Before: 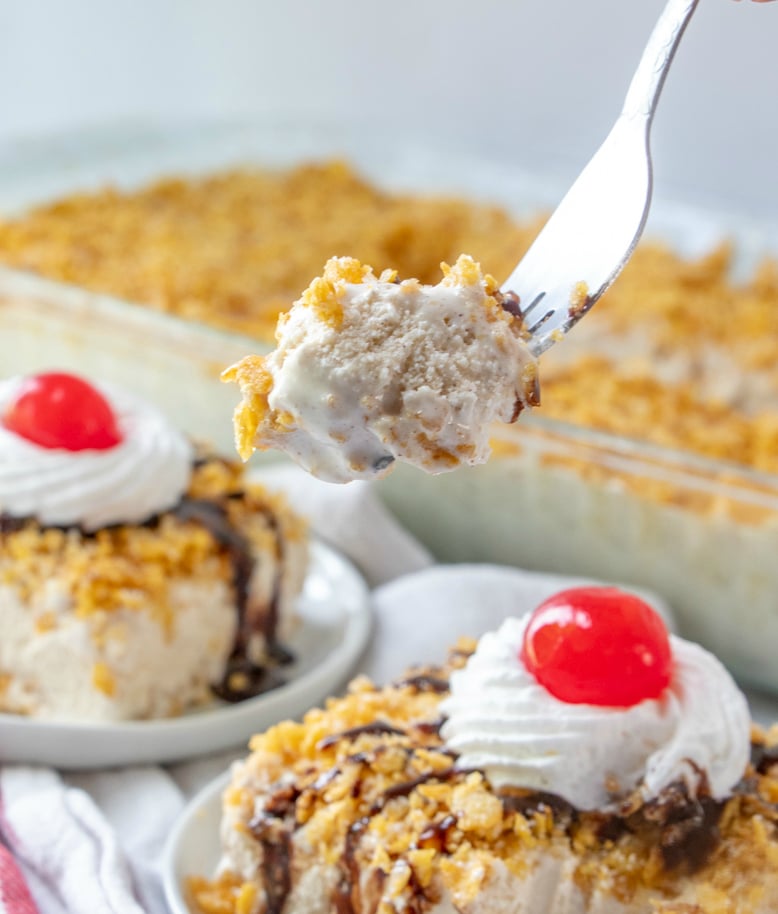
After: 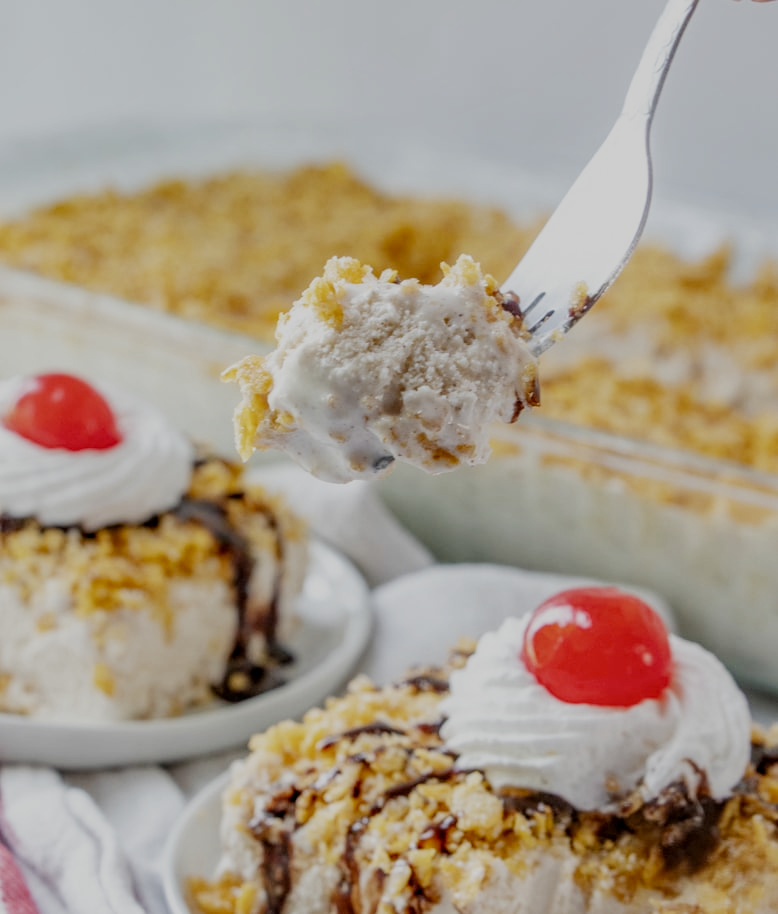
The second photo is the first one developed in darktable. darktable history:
contrast brightness saturation: contrast -0.07, brightness -0.033, saturation -0.112
local contrast: on, module defaults
filmic rgb: black relative exposure -7.23 EV, white relative exposure 5.07 EV, hardness 3.21, add noise in highlights 0.001, preserve chrominance no, color science v3 (2019), use custom middle-gray values true, contrast in highlights soft
